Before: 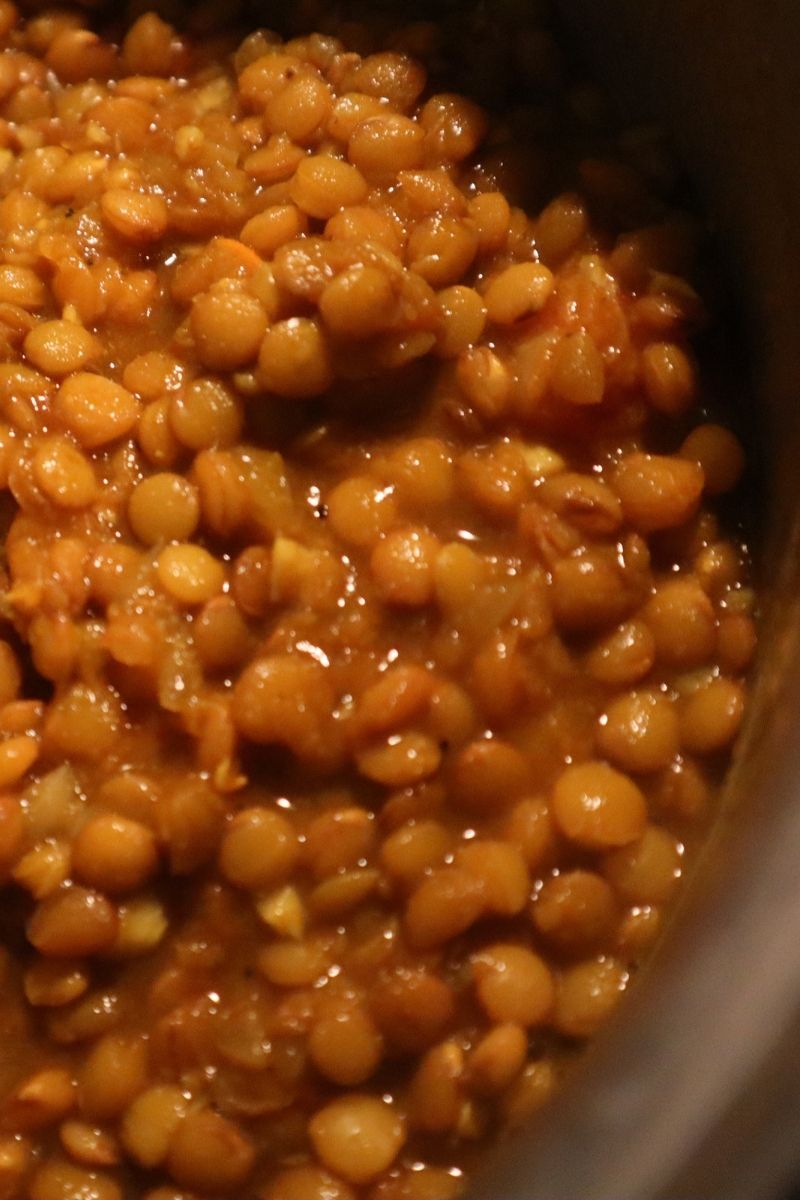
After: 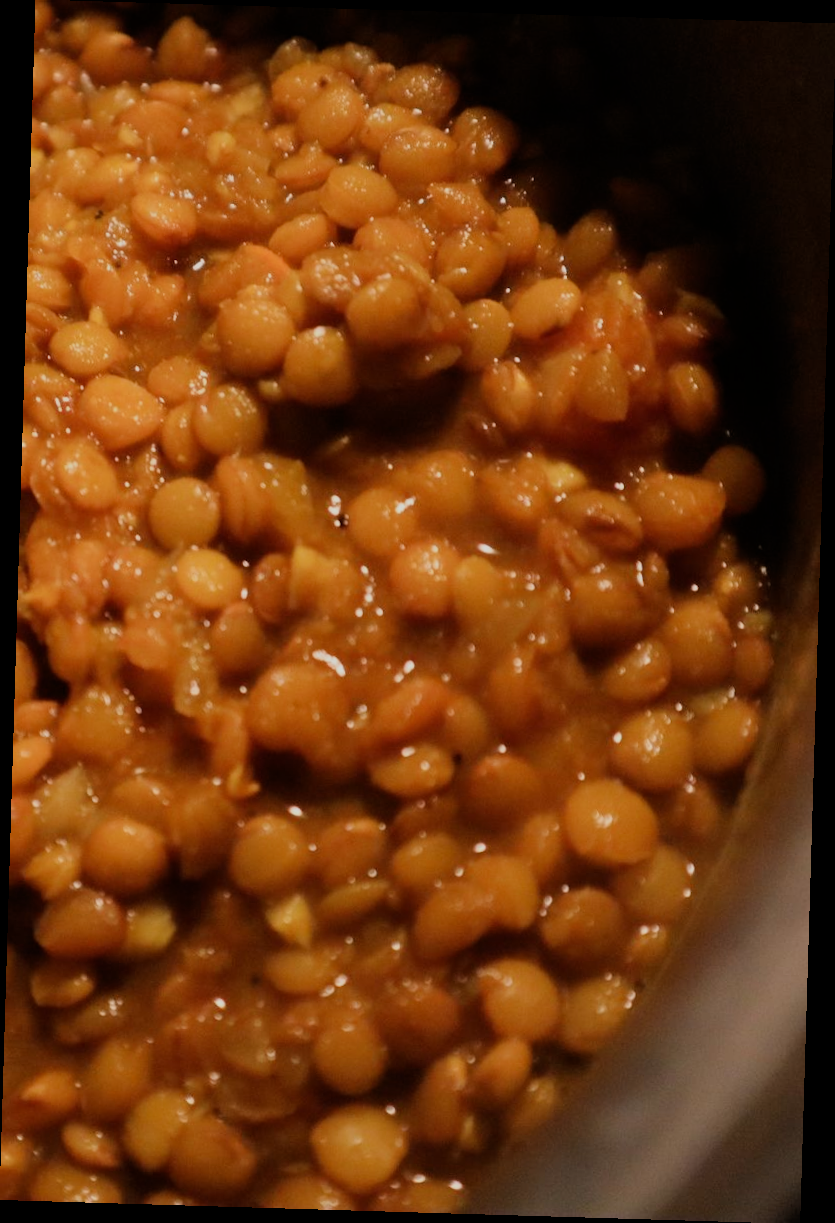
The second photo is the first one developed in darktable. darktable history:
rotate and perspective: rotation 1.72°, automatic cropping off
filmic rgb: black relative exposure -7.65 EV, white relative exposure 4.56 EV, hardness 3.61
